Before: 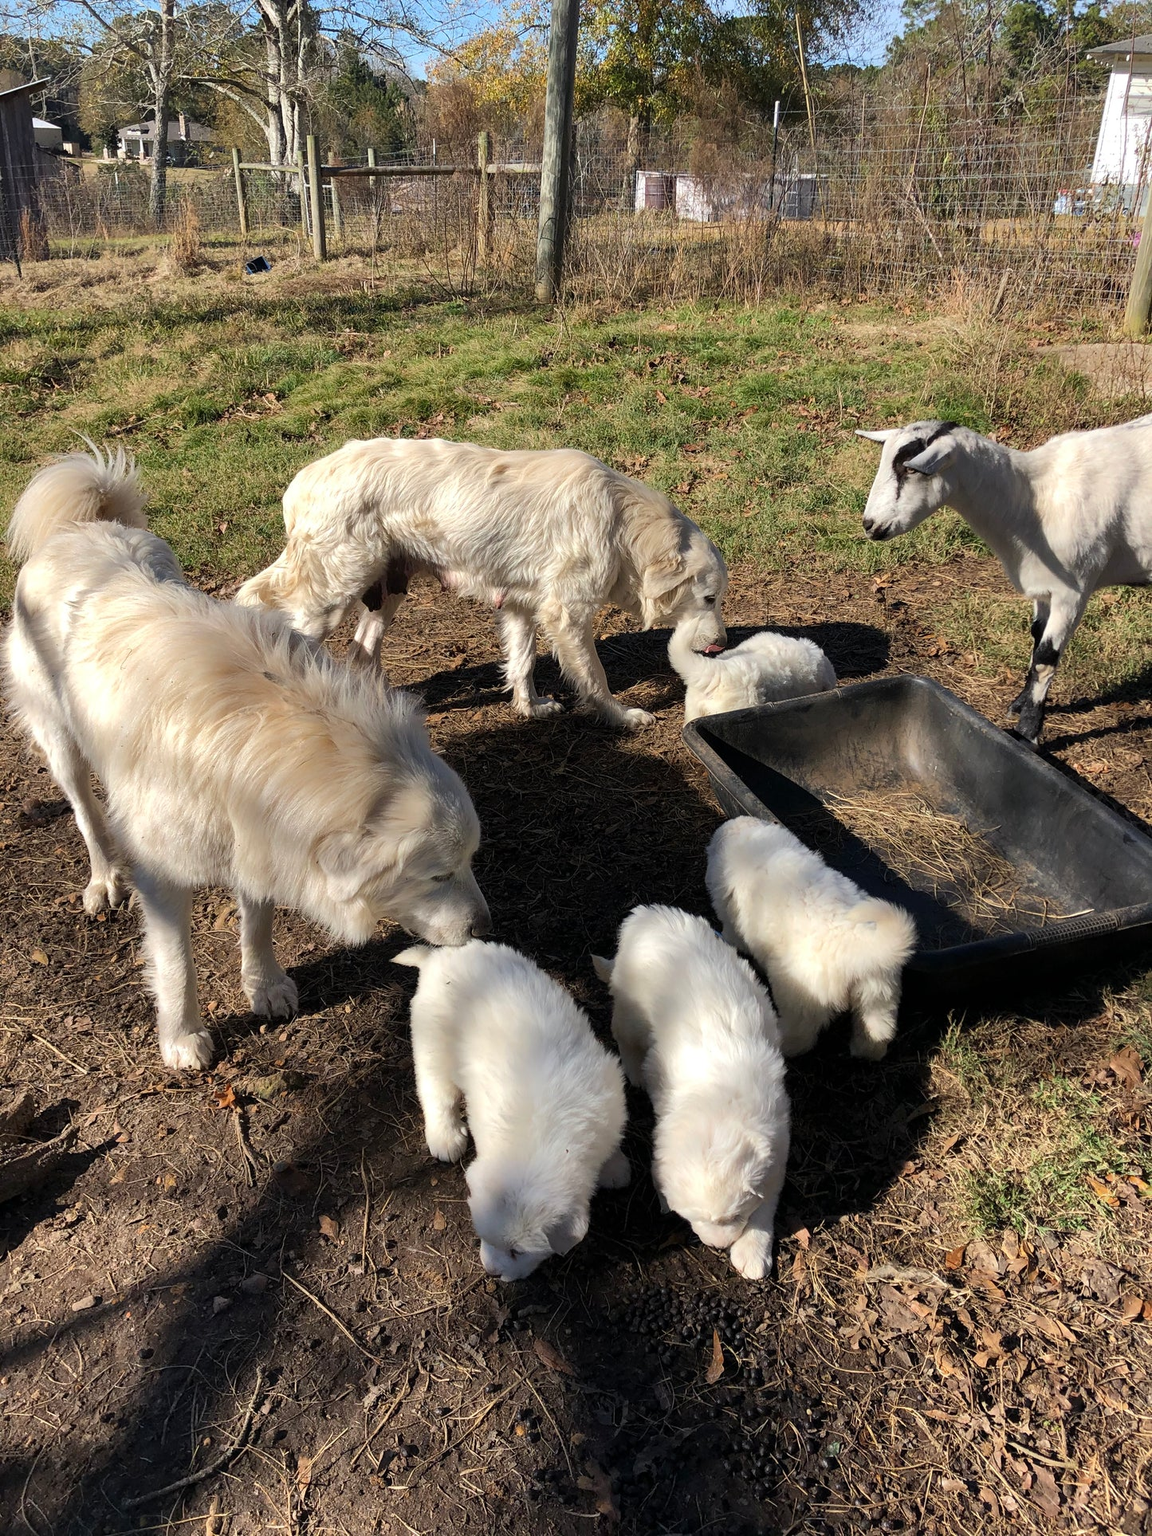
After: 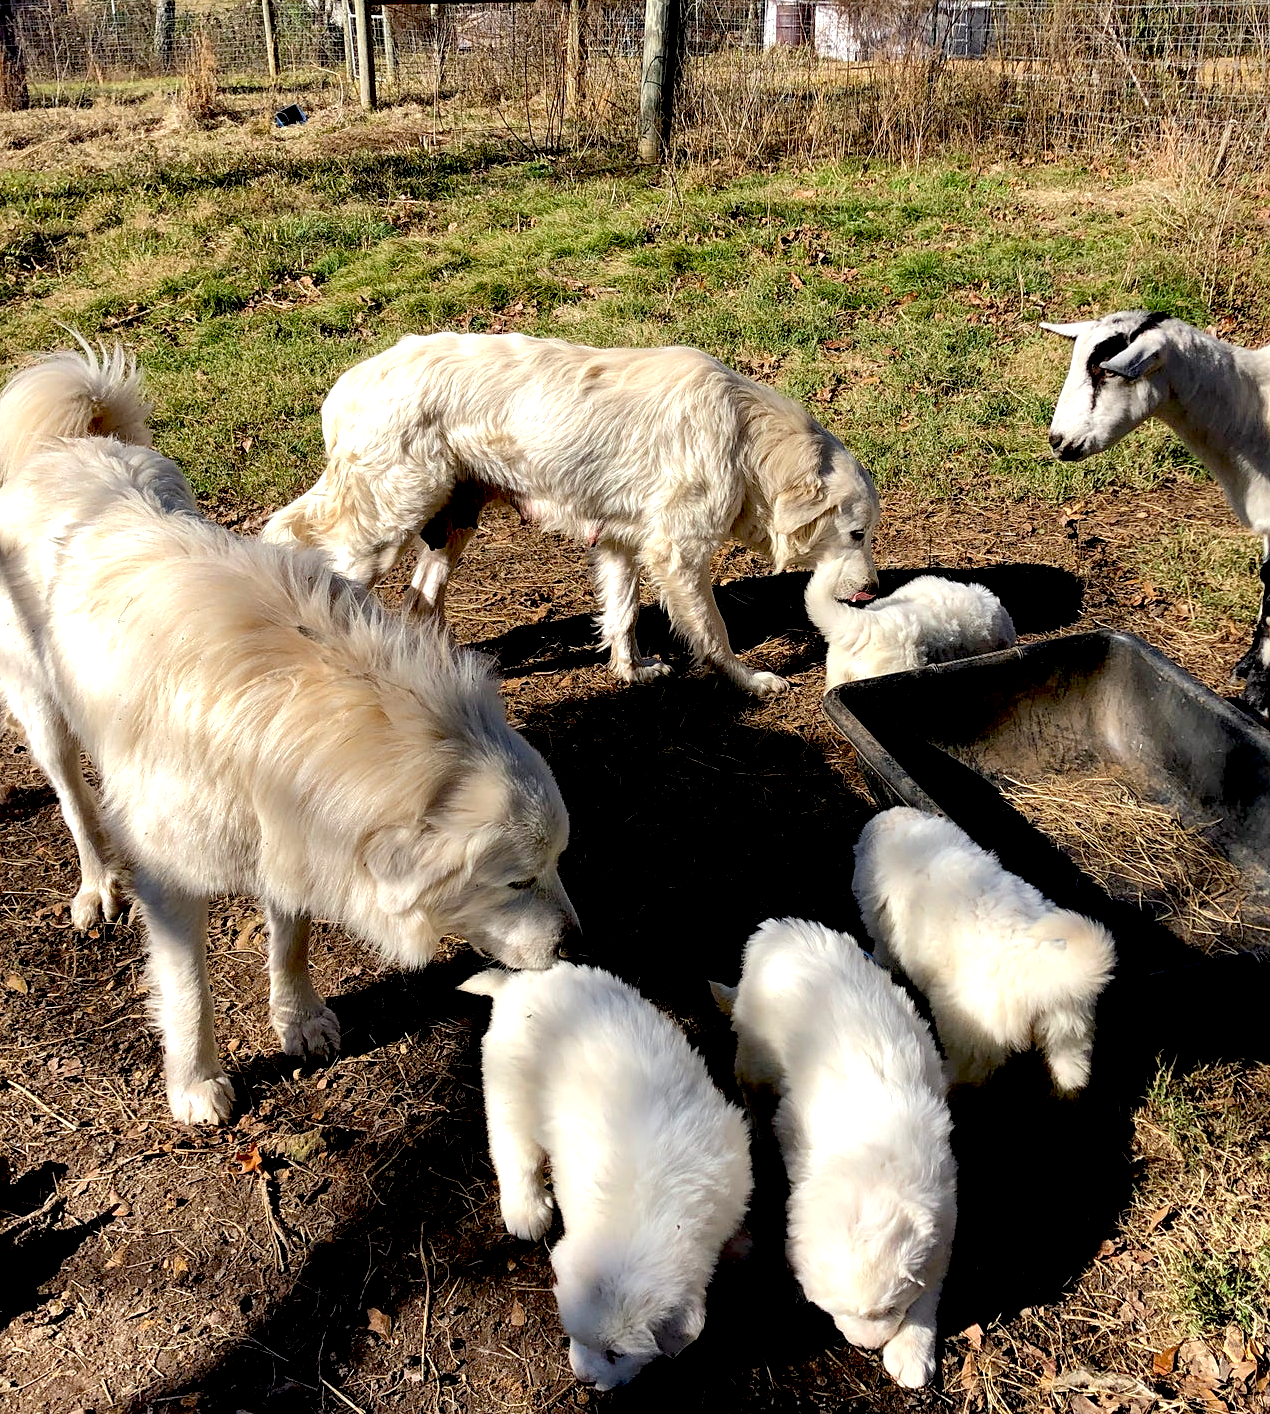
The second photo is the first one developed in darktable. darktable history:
exposure: black level correction 0.03, exposure 0.315 EV, compensate exposure bias true, compensate highlight preservation false
crop and rotate: left 2.352%, top 11.28%, right 9.749%, bottom 15.301%
local contrast: highlights 102%, shadows 98%, detail 119%, midtone range 0.2
sharpen: amount 0.205
